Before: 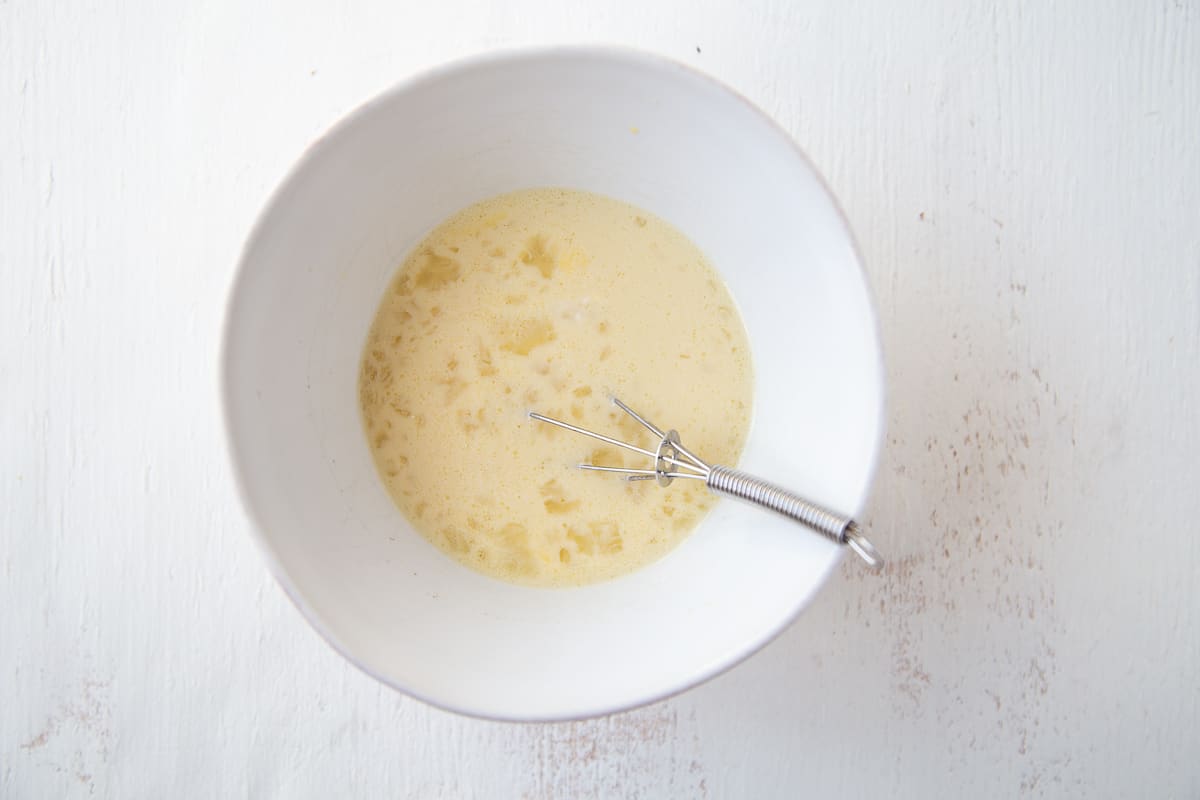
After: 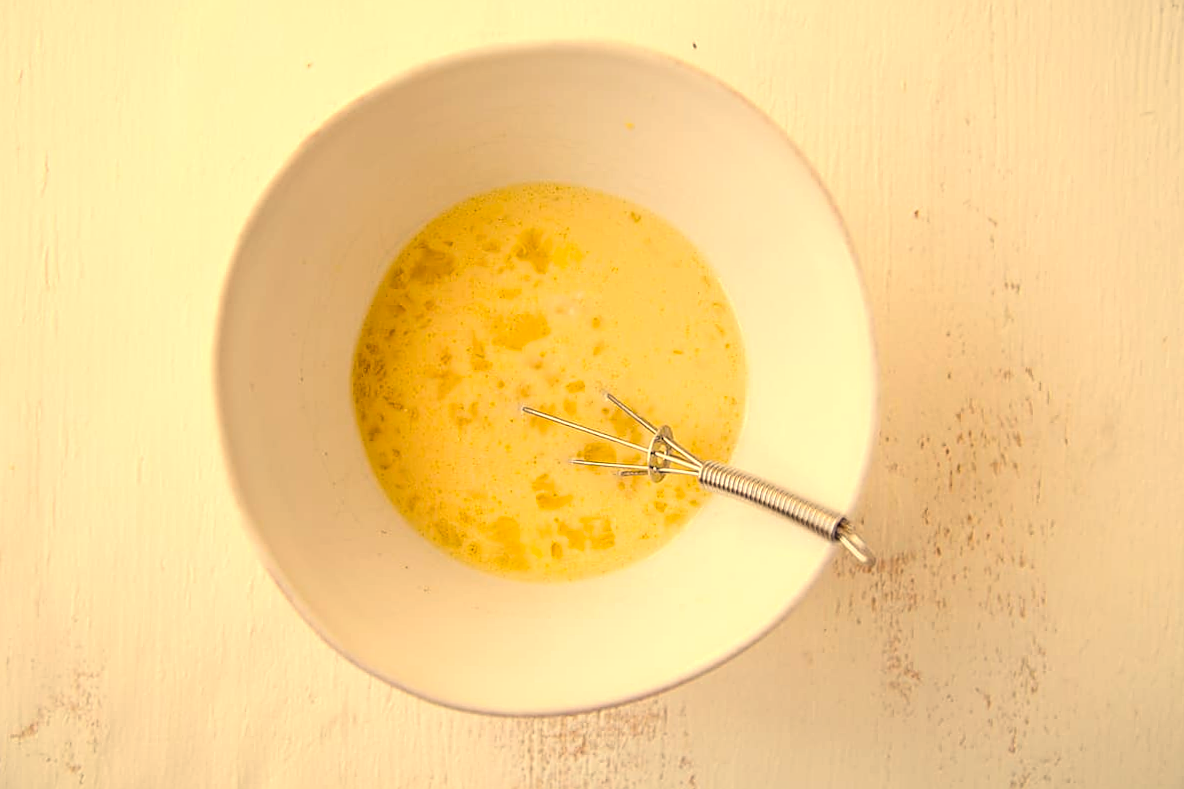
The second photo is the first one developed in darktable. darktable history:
sharpen: on, module defaults
crop and rotate: angle -0.5°
local contrast: on, module defaults
color balance rgb: linear chroma grading › global chroma 15%, perceptual saturation grading › global saturation 30%
white balance: red 1.138, green 0.996, blue 0.812
